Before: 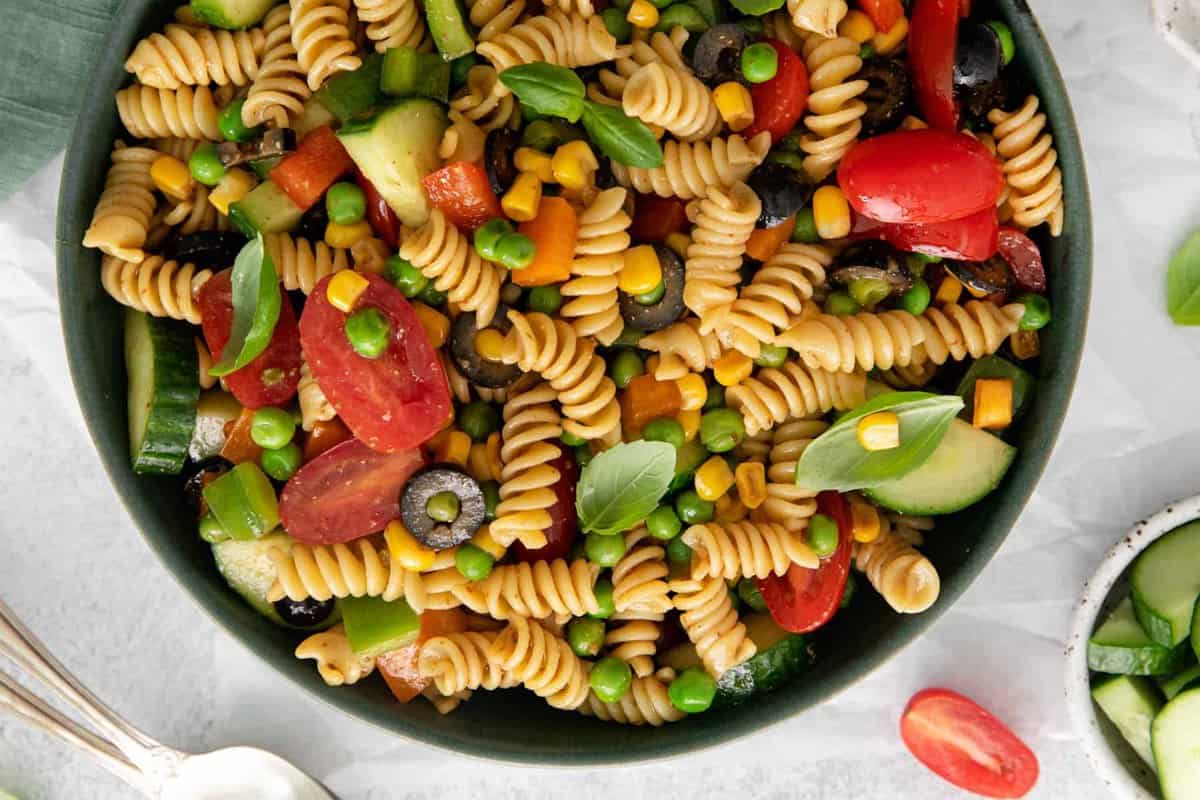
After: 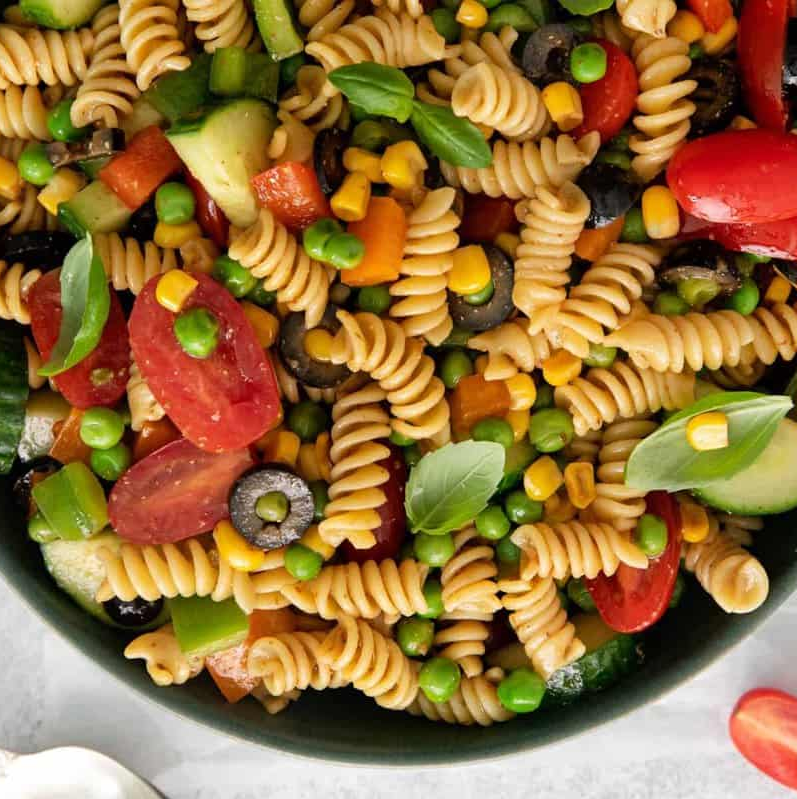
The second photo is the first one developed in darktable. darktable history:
crop and rotate: left 14.331%, right 19.249%
